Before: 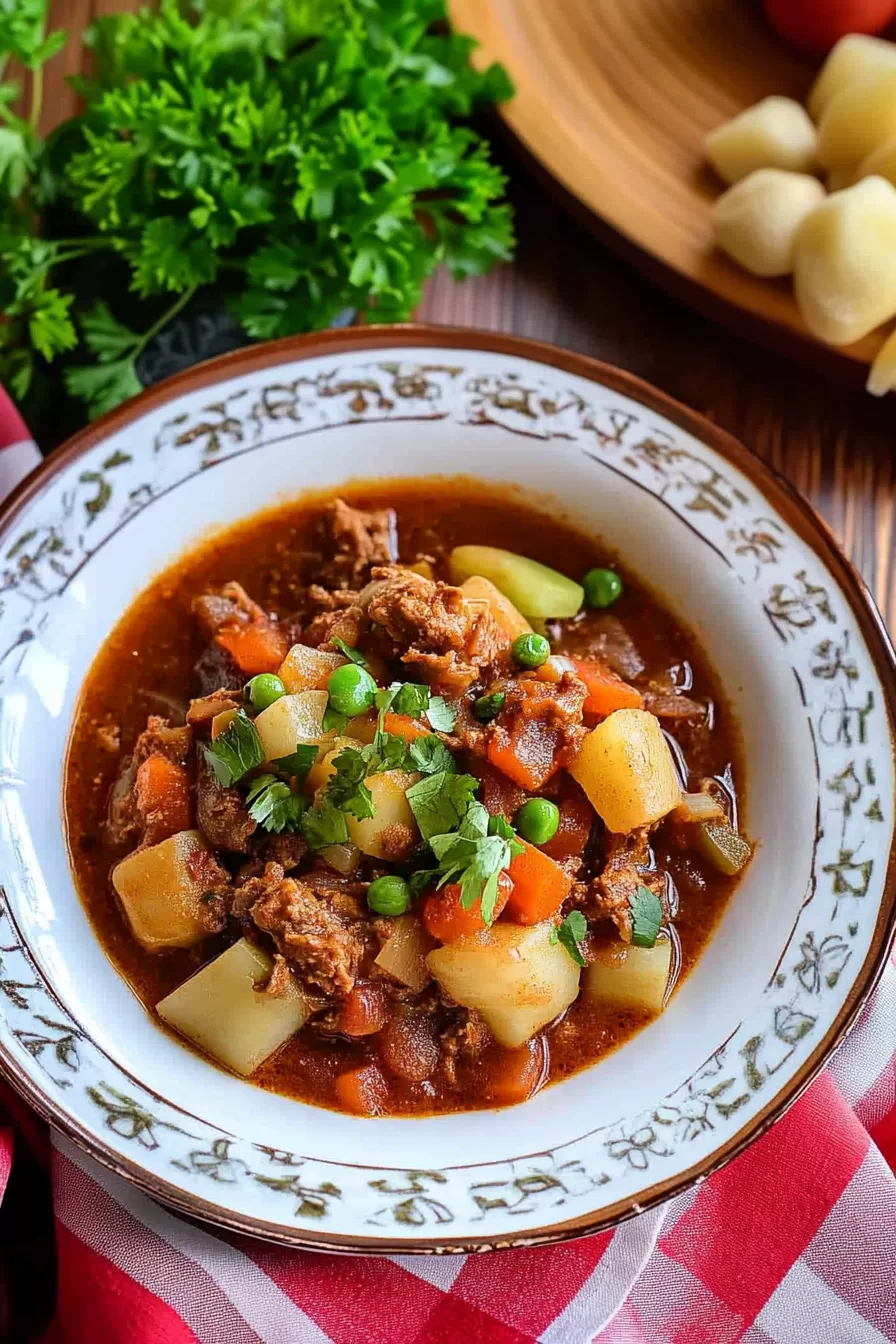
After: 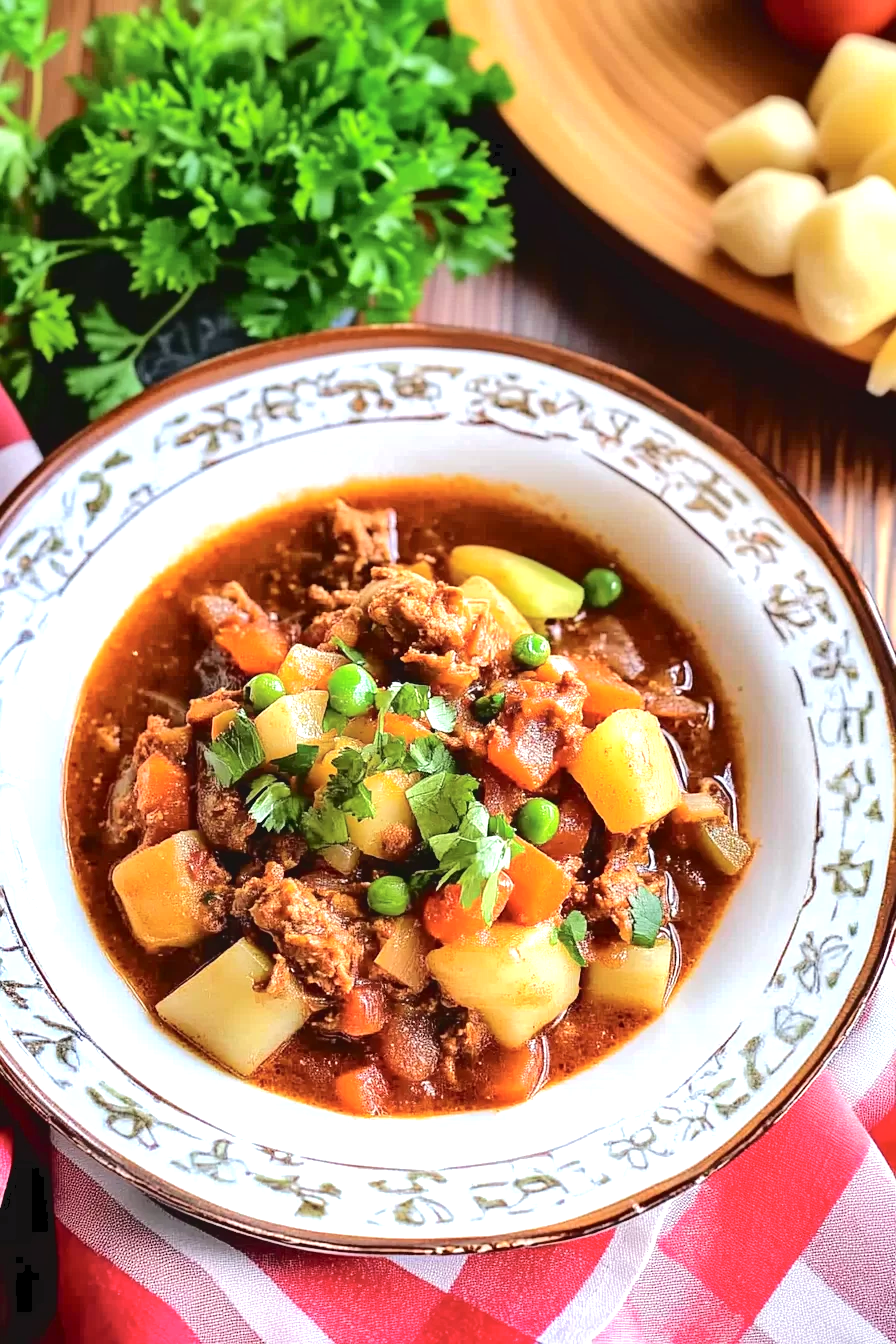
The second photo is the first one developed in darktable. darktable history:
tone curve: curves: ch0 [(0, 0) (0.003, 0.064) (0.011, 0.065) (0.025, 0.061) (0.044, 0.068) (0.069, 0.083) (0.1, 0.102) (0.136, 0.126) (0.177, 0.172) (0.224, 0.225) (0.277, 0.306) (0.335, 0.397) (0.399, 0.483) (0.468, 0.56) (0.543, 0.634) (0.623, 0.708) (0.709, 0.77) (0.801, 0.832) (0.898, 0.899) (1, 1)], color space Lab, independent channels, preserve colors none
exposure: exposure 0.775 EV, compensate highlight preservation false
